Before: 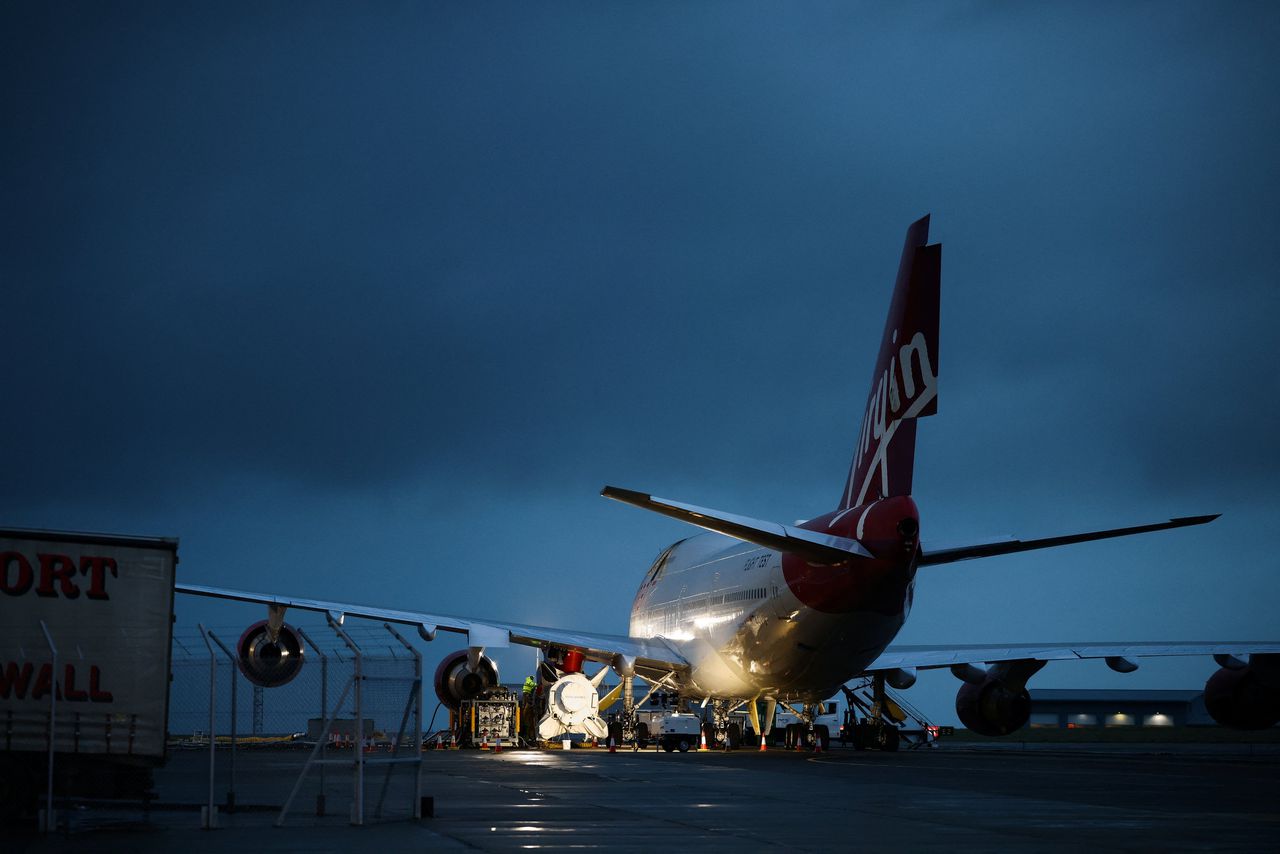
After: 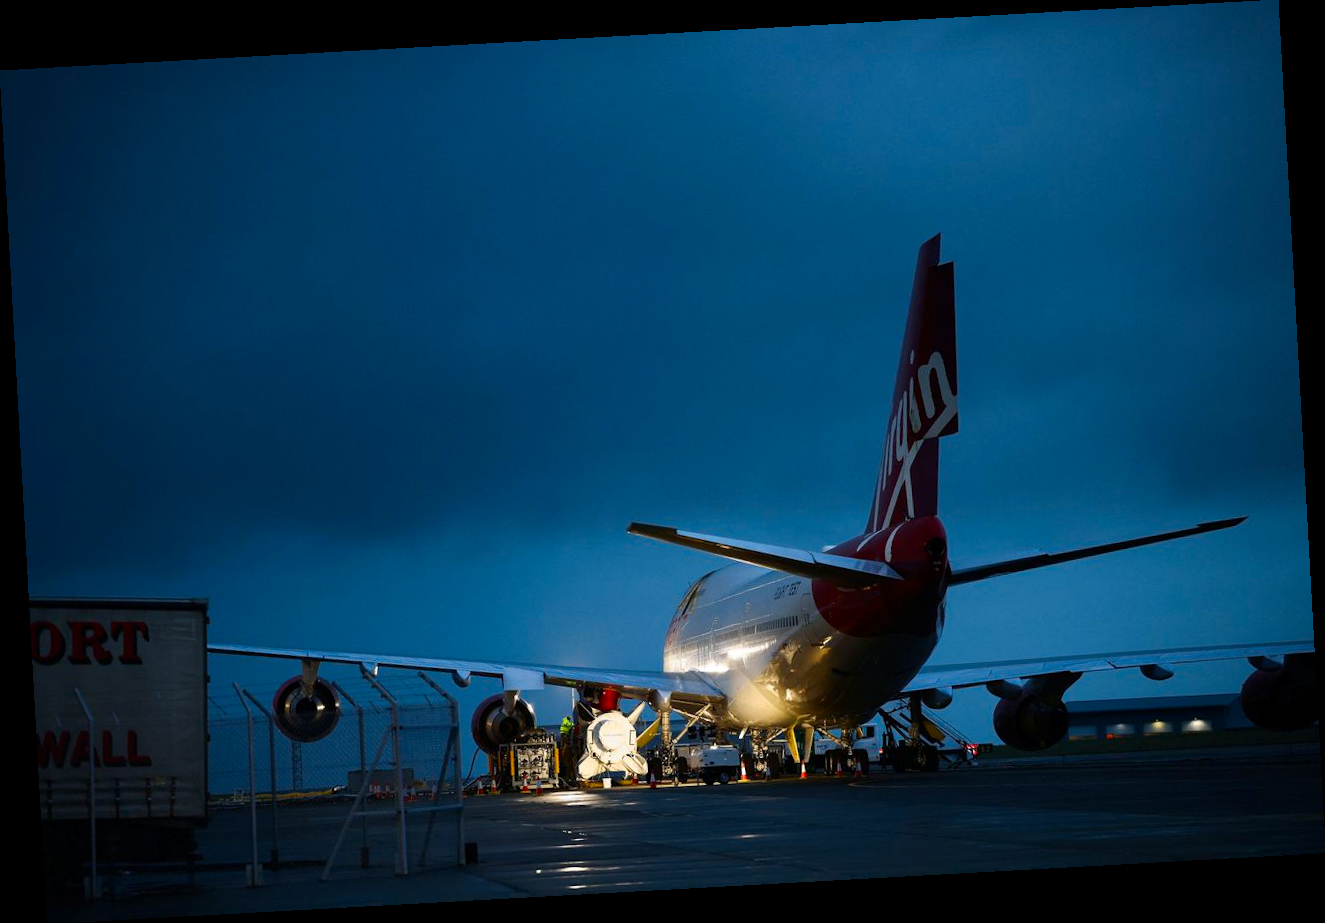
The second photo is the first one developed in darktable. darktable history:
rotate and perspective: rotation -3.18°, automatic cropping off
contrast brightness saturation: contrast 0.09, saturation 0.28
